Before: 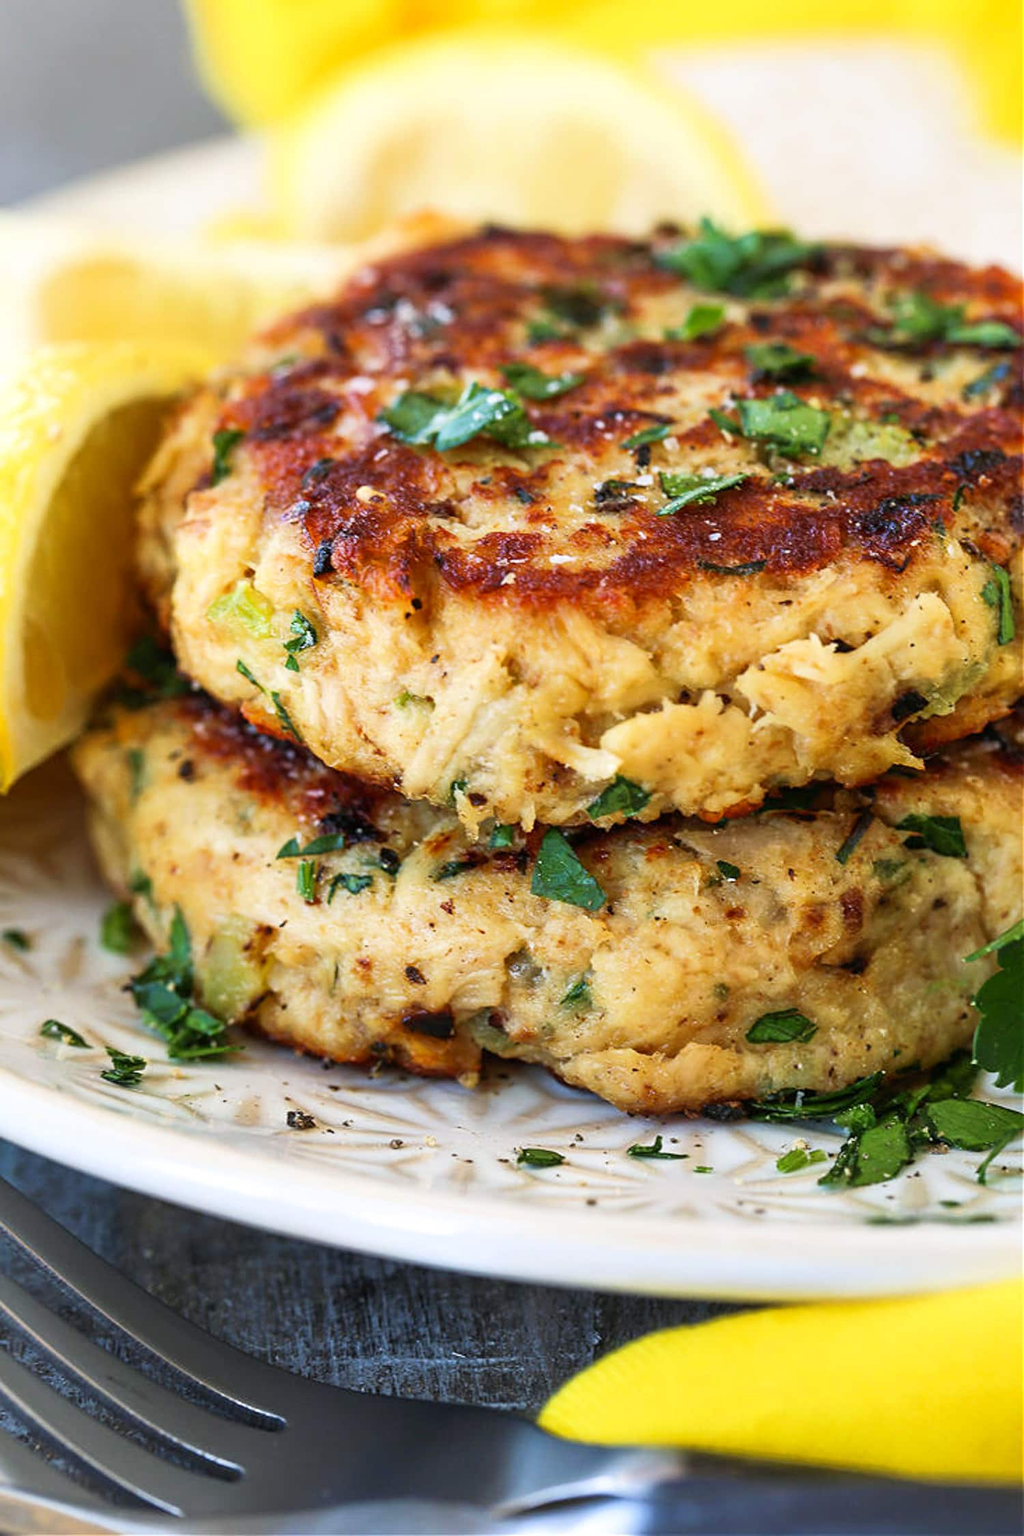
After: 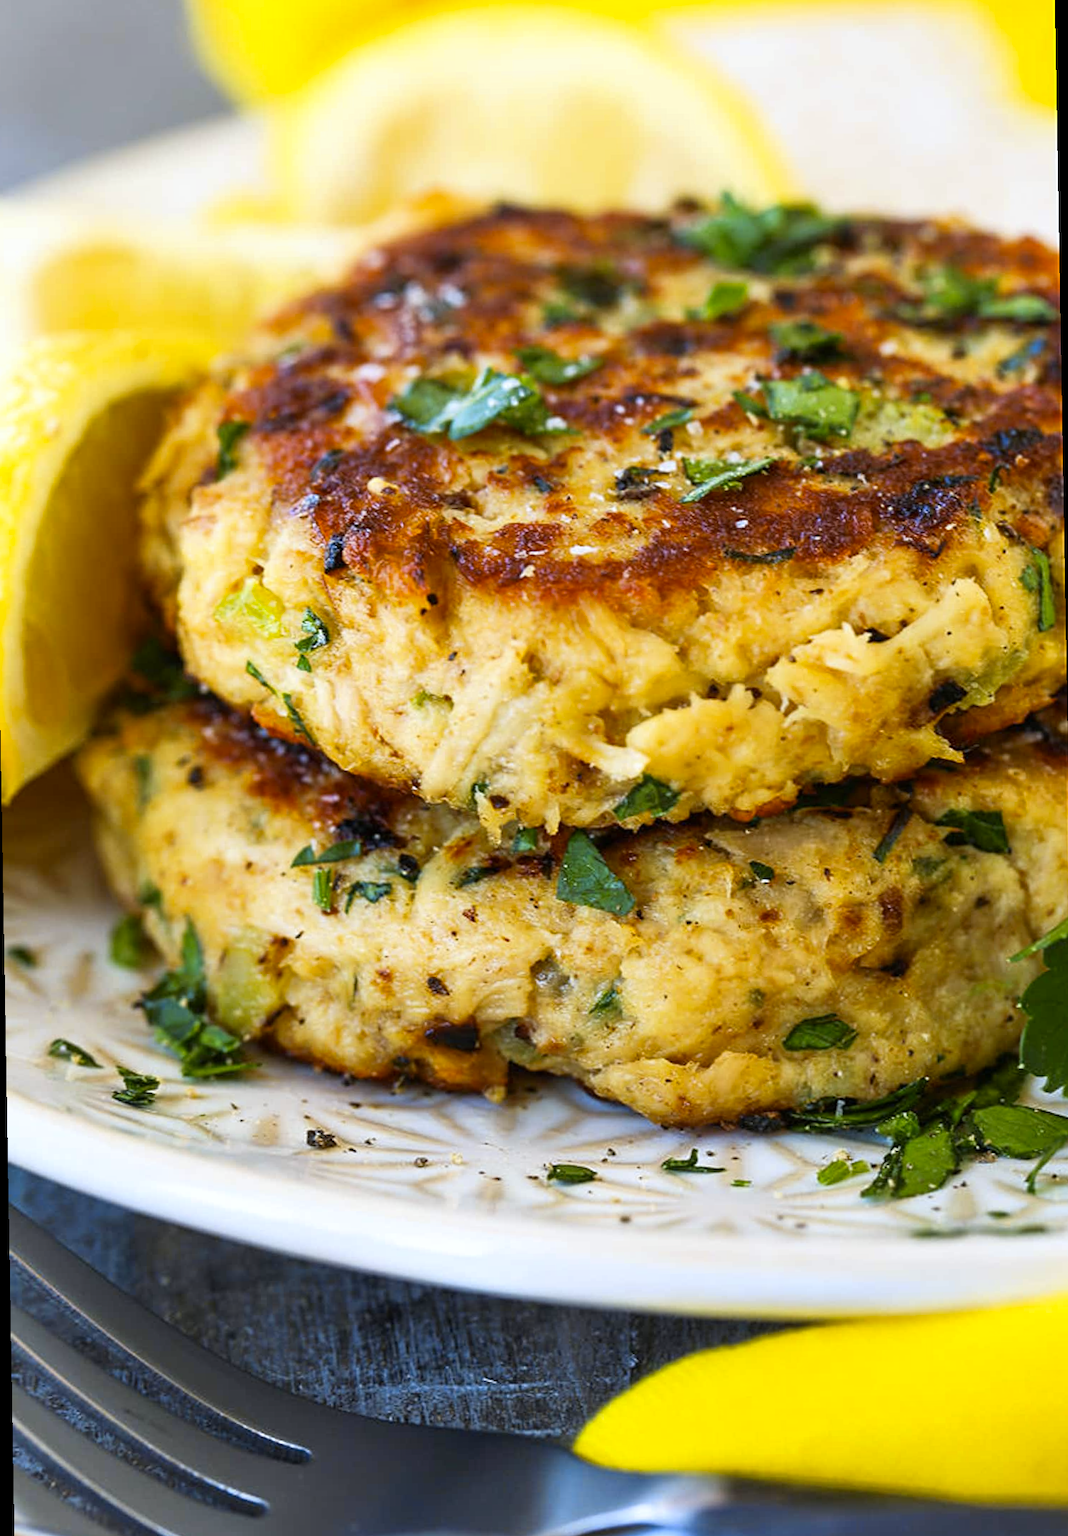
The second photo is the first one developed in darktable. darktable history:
rotate and perspective: rotation -1°, crop left 0.011, crop right 0.989, crop top 0.025, crop bottom 0.975
color contrast: green-magenta contrast 0.85, blue-yellow contrast 1.25, unbound 0
white balance: red 0.982, blue 1.018
